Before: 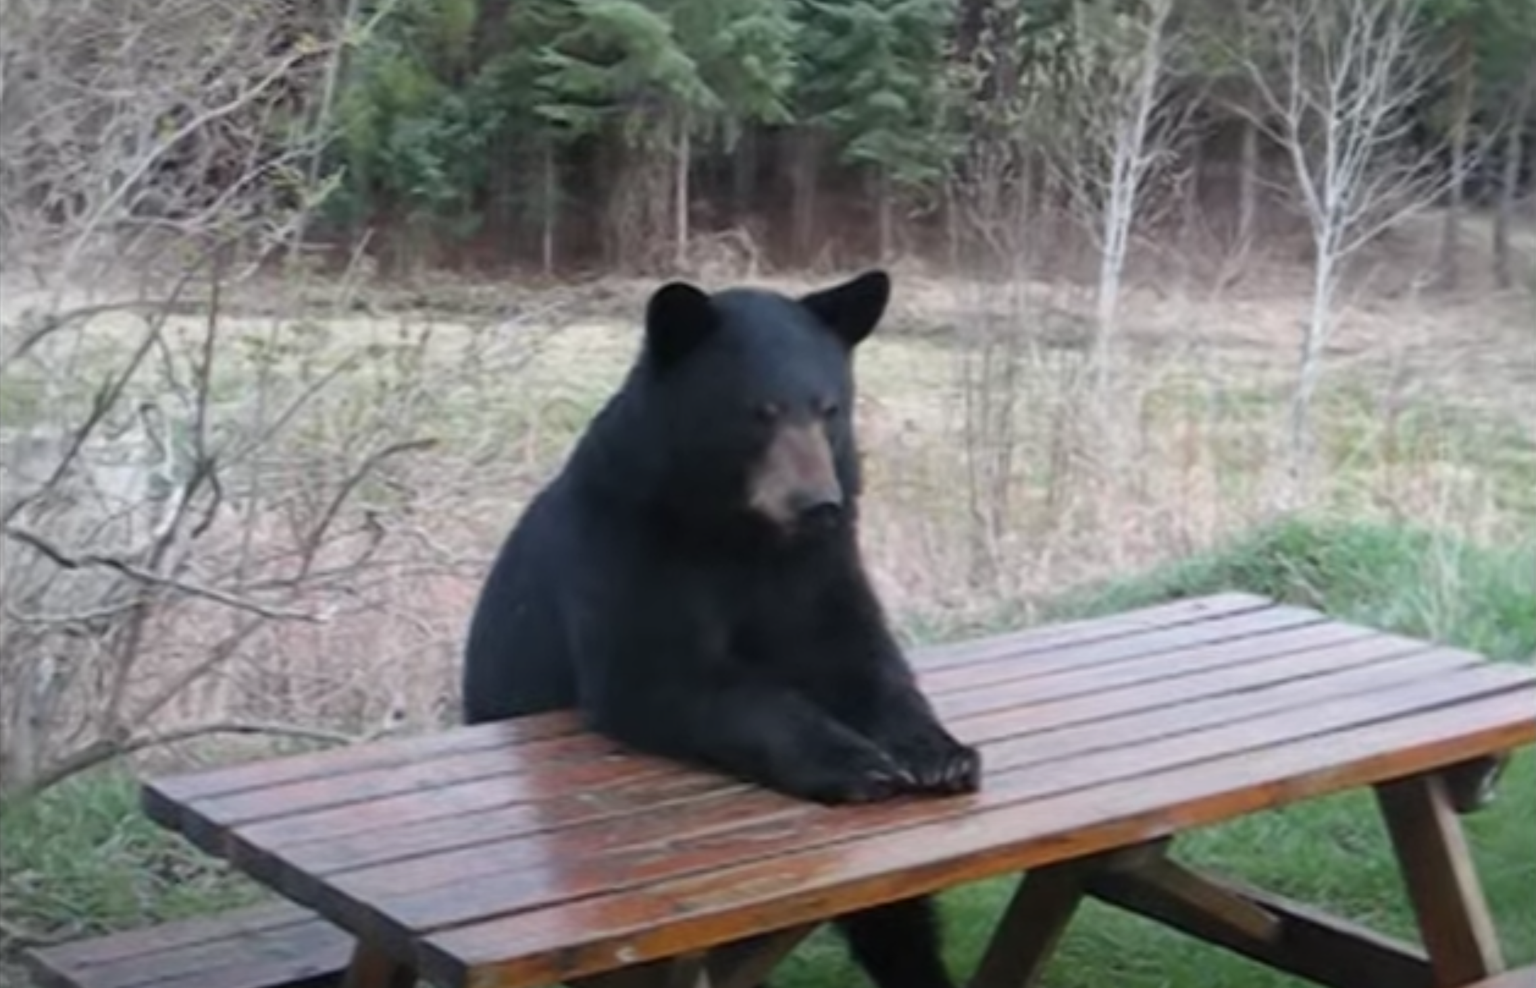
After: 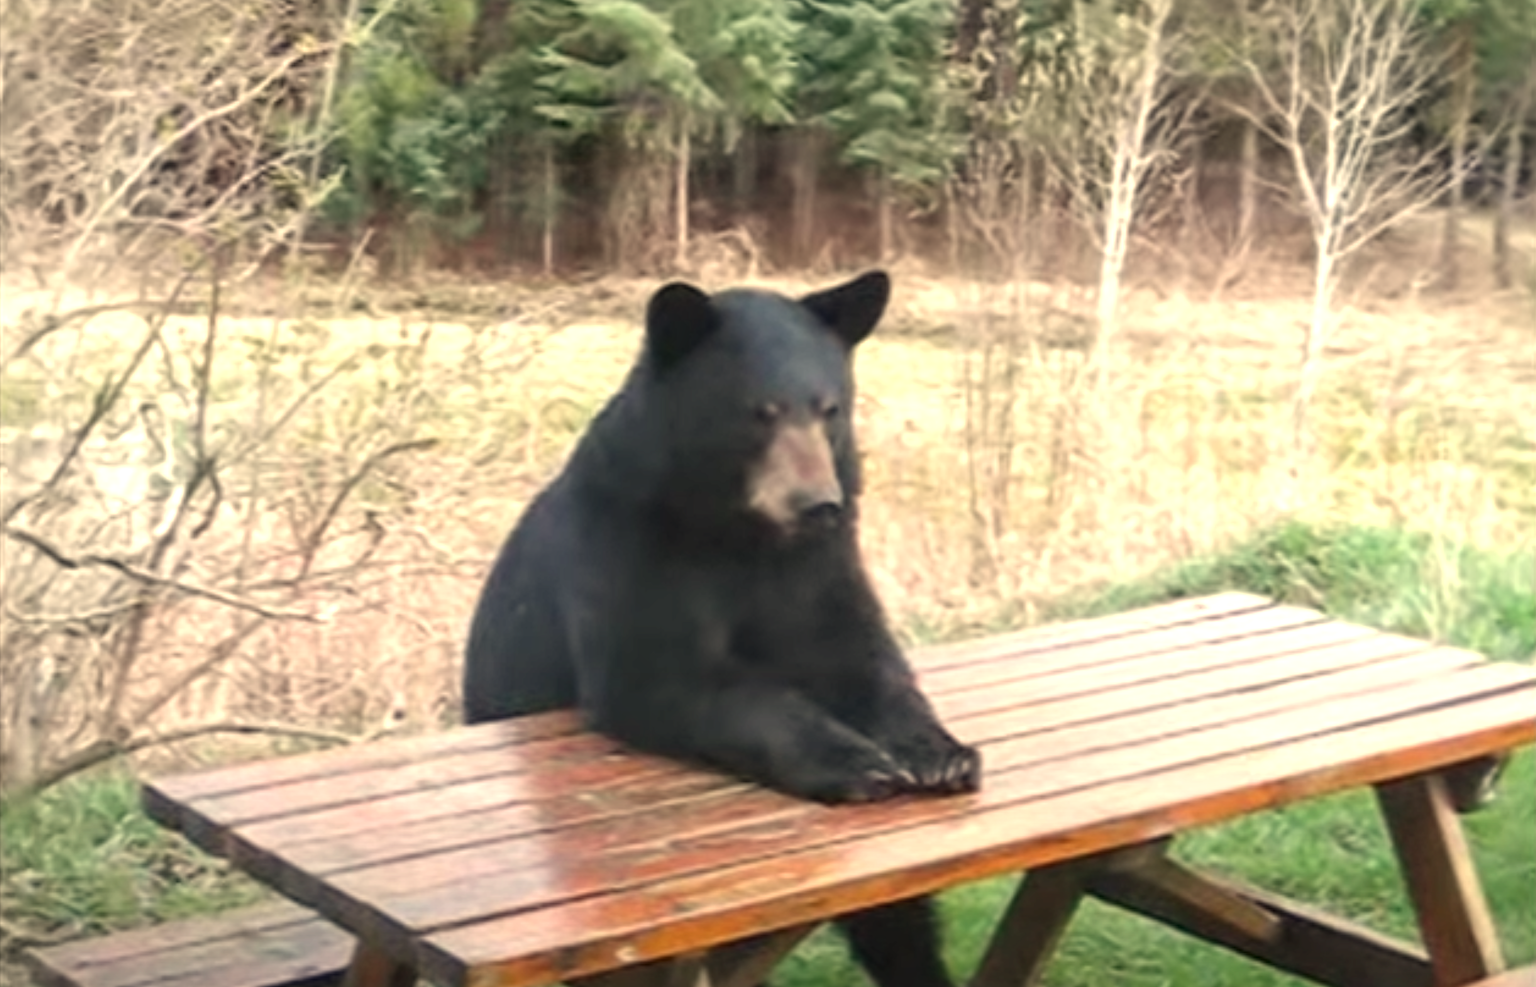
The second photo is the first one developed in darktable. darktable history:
local contrast: on, module defaults
exposure: black level correction 0, exposure 0.877 EV, compensate exposure bias true, compensate highlight preservation false
white balance: red 1.123, blue 0.83
